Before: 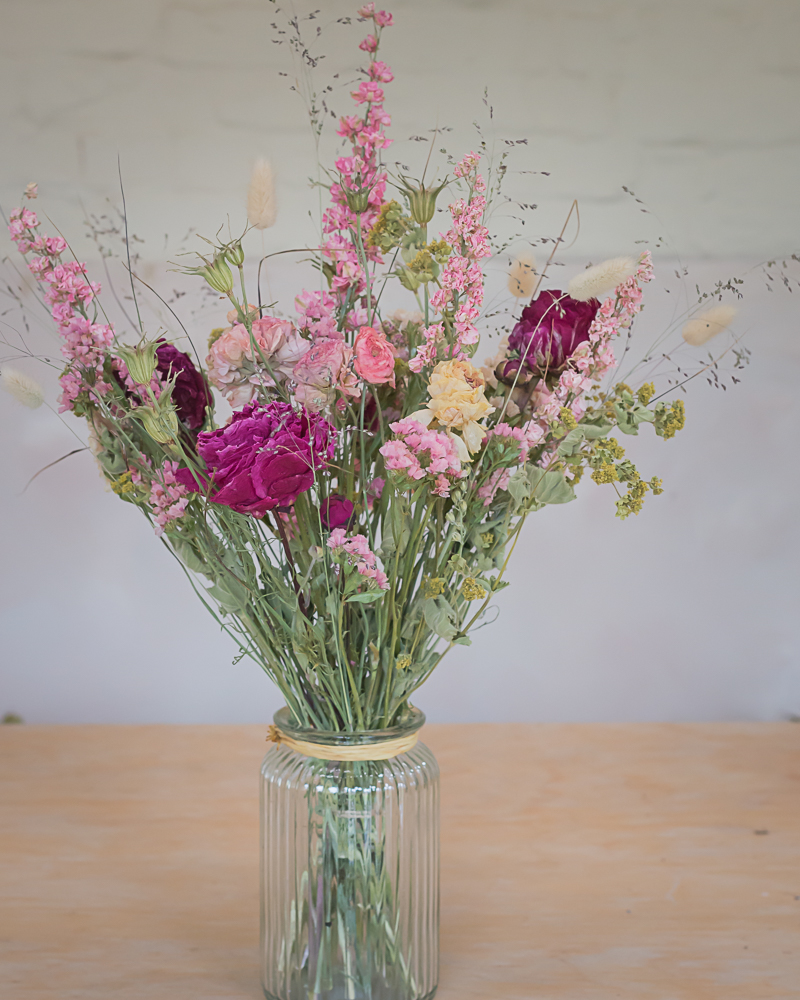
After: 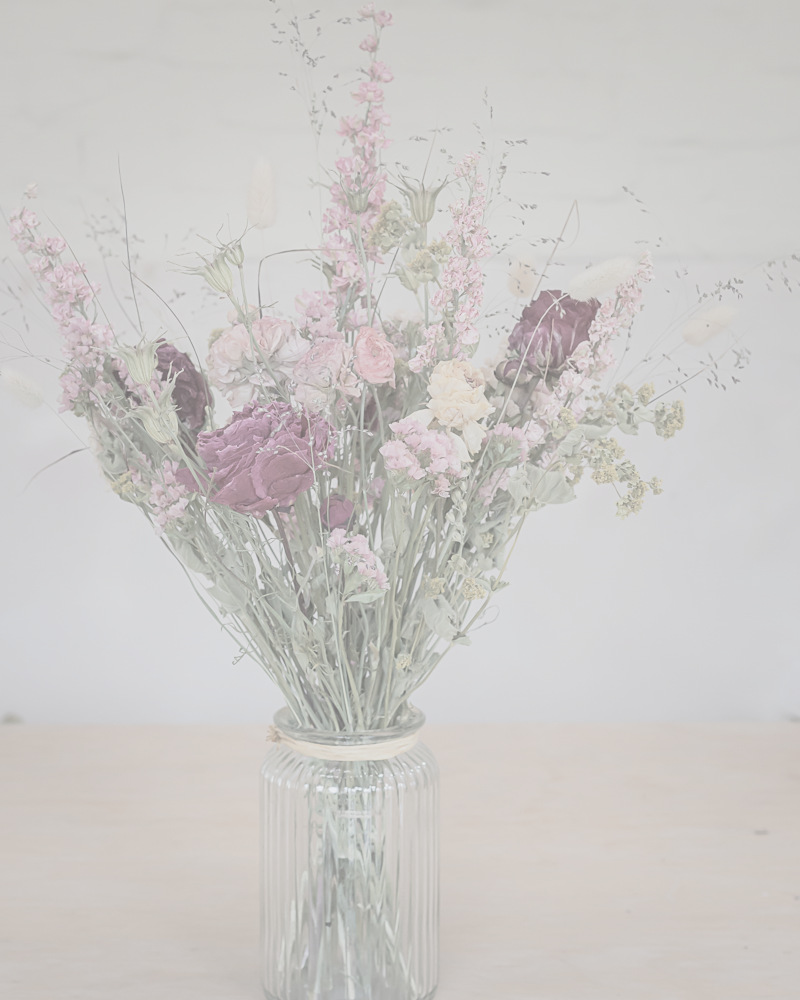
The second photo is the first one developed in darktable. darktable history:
local contrast: on, module defaults
contrast brightness saturation: contrast -0.32, brightness 0.75, saturation -0.78
